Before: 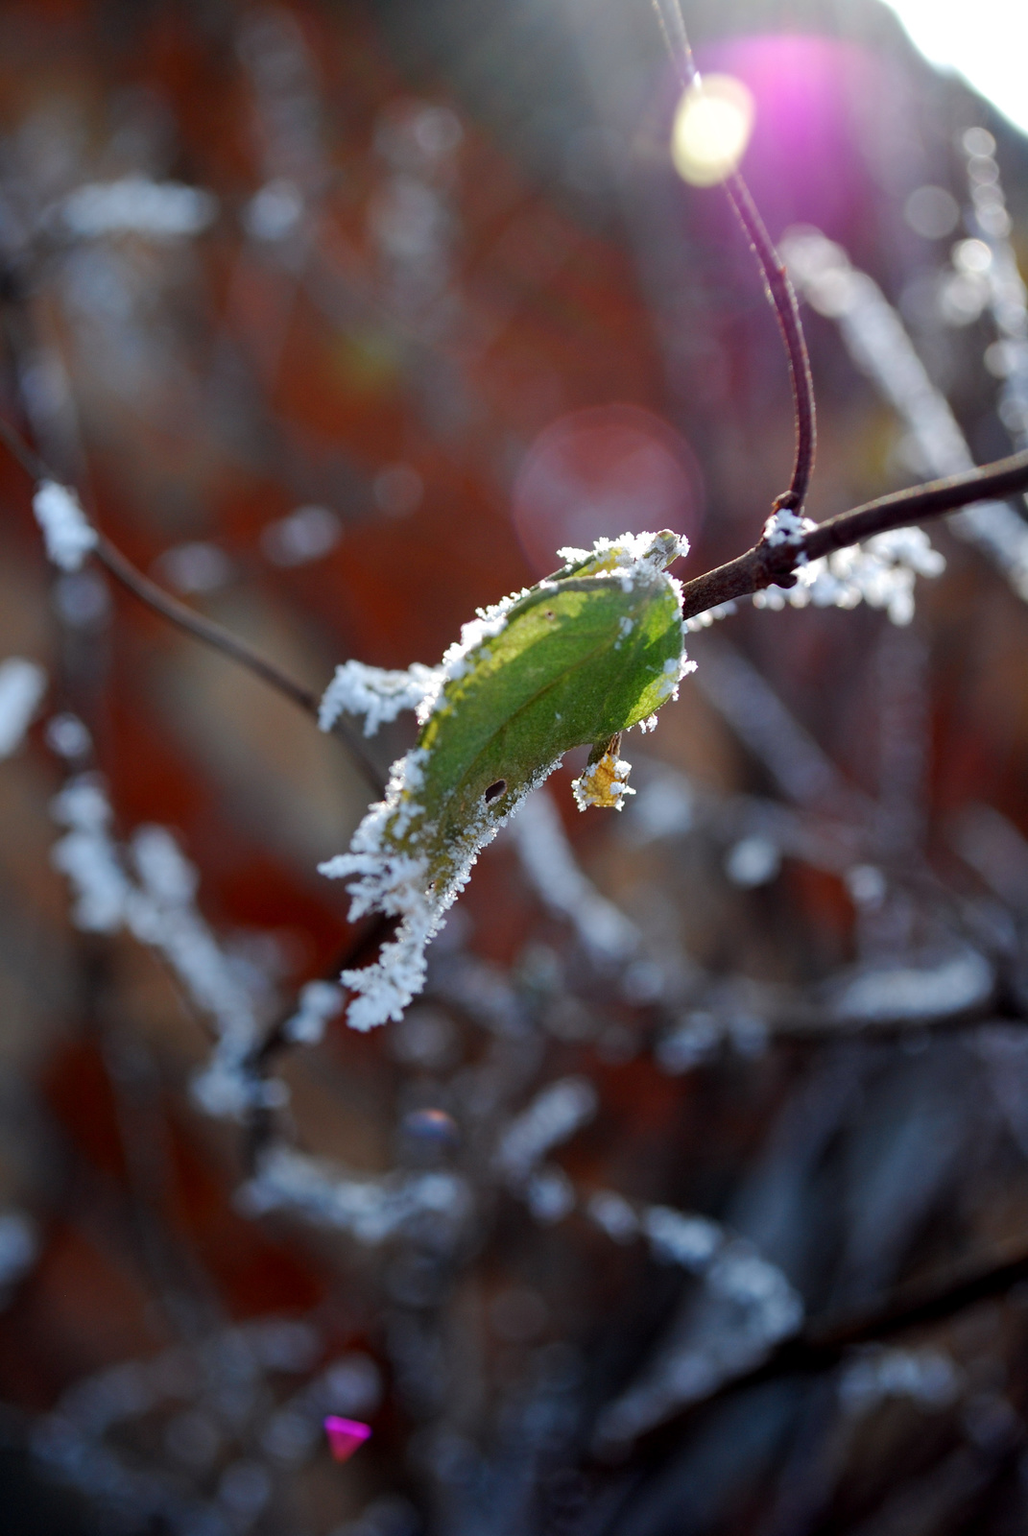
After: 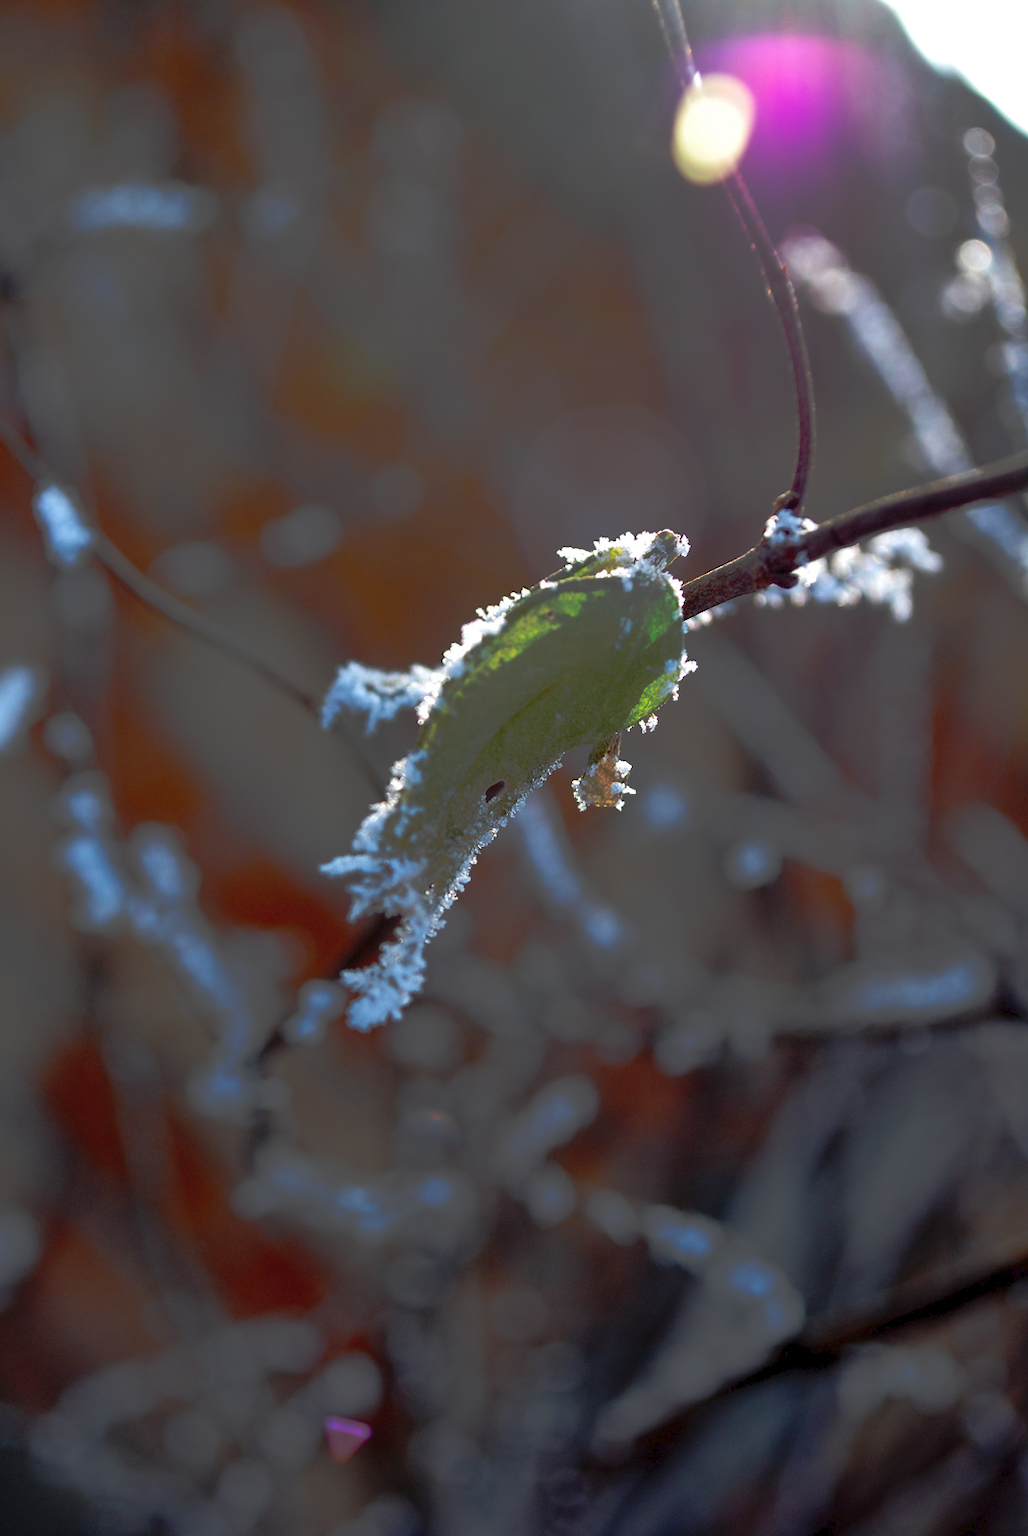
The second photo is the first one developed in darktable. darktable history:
tone curve: curves: ch0 [(0, 0) (0.003, 0.032) (0.53, 0.368) (0.901, 0.866) (1, 1)], preserve colors none
